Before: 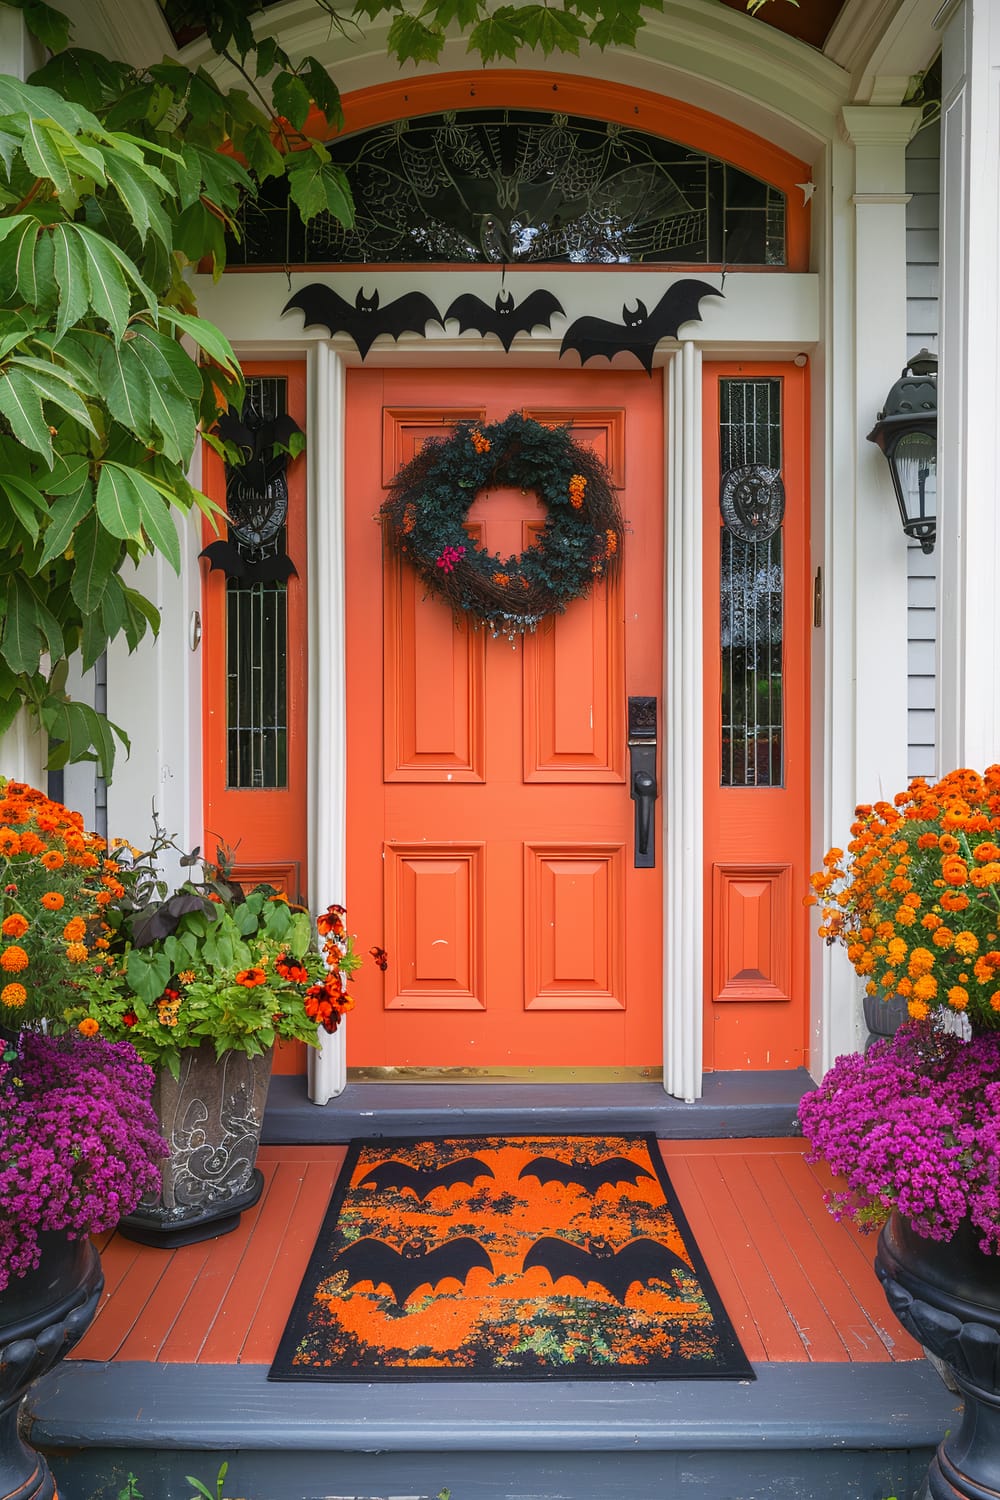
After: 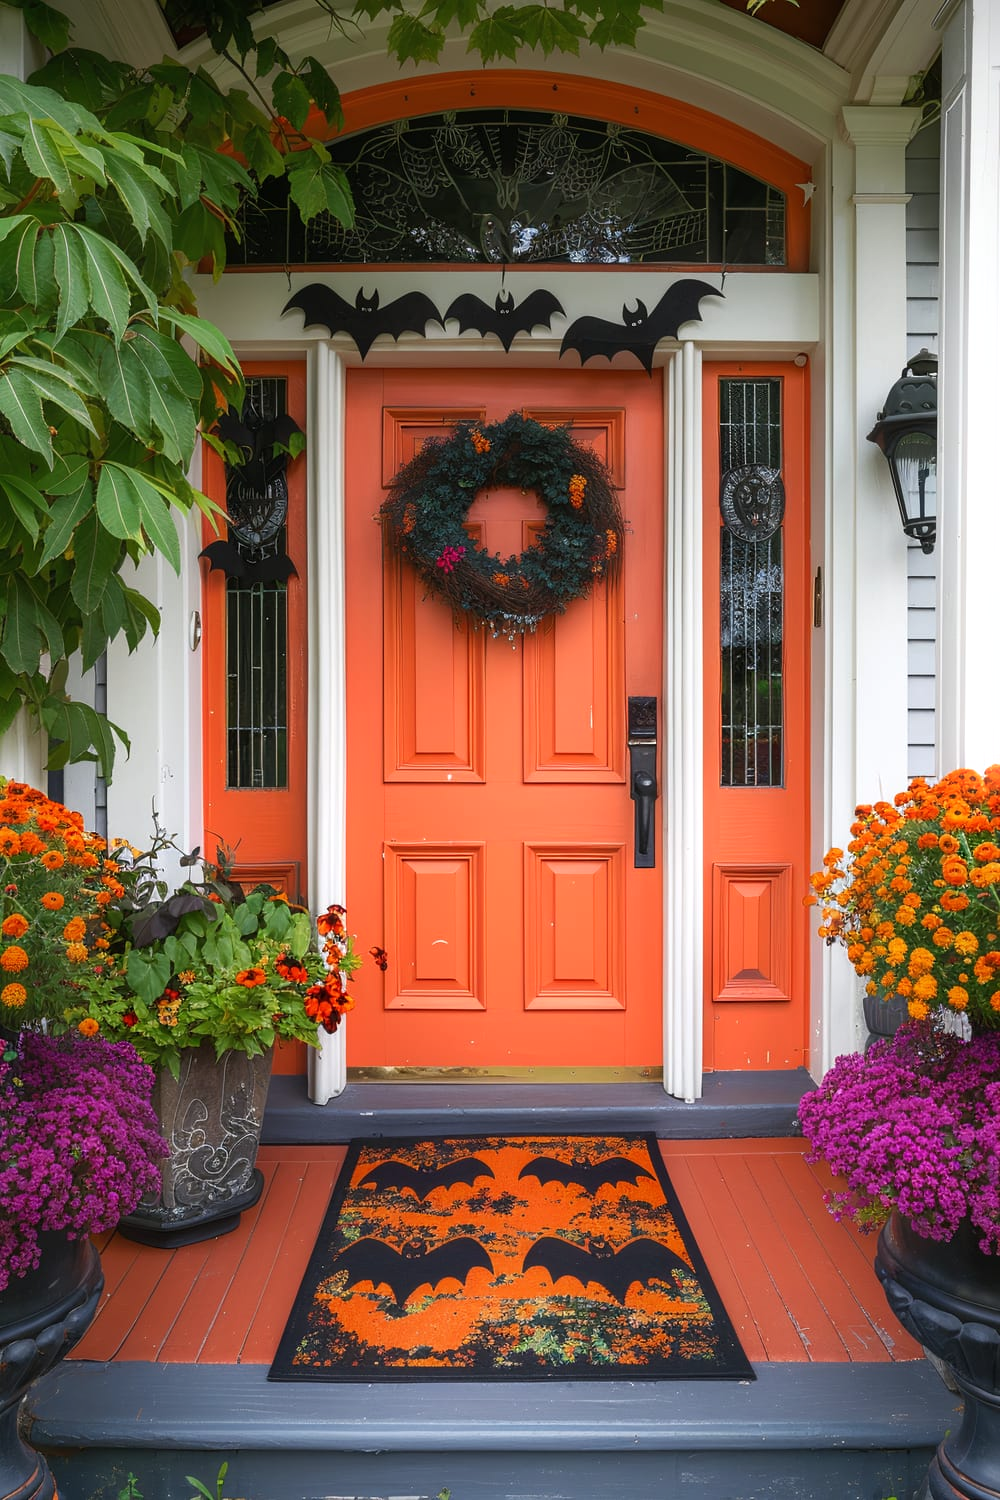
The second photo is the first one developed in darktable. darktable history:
bloom: size 3%, threshold 100%, strength 0%
exposure: exposure -0.064 EV, compensate highlight preservation false
tone equalizer: -8 EV -0.001 EV, -7 EV 0.001 EV, -6 EV -0.002 EV, -5 EV -0.003 EV, -4 EV -0.062 EV, -3 EV -0.222 EV, -2 EV -0.267 EV, -1 EV 0.105 EV, +0 EV 0.303 EV
